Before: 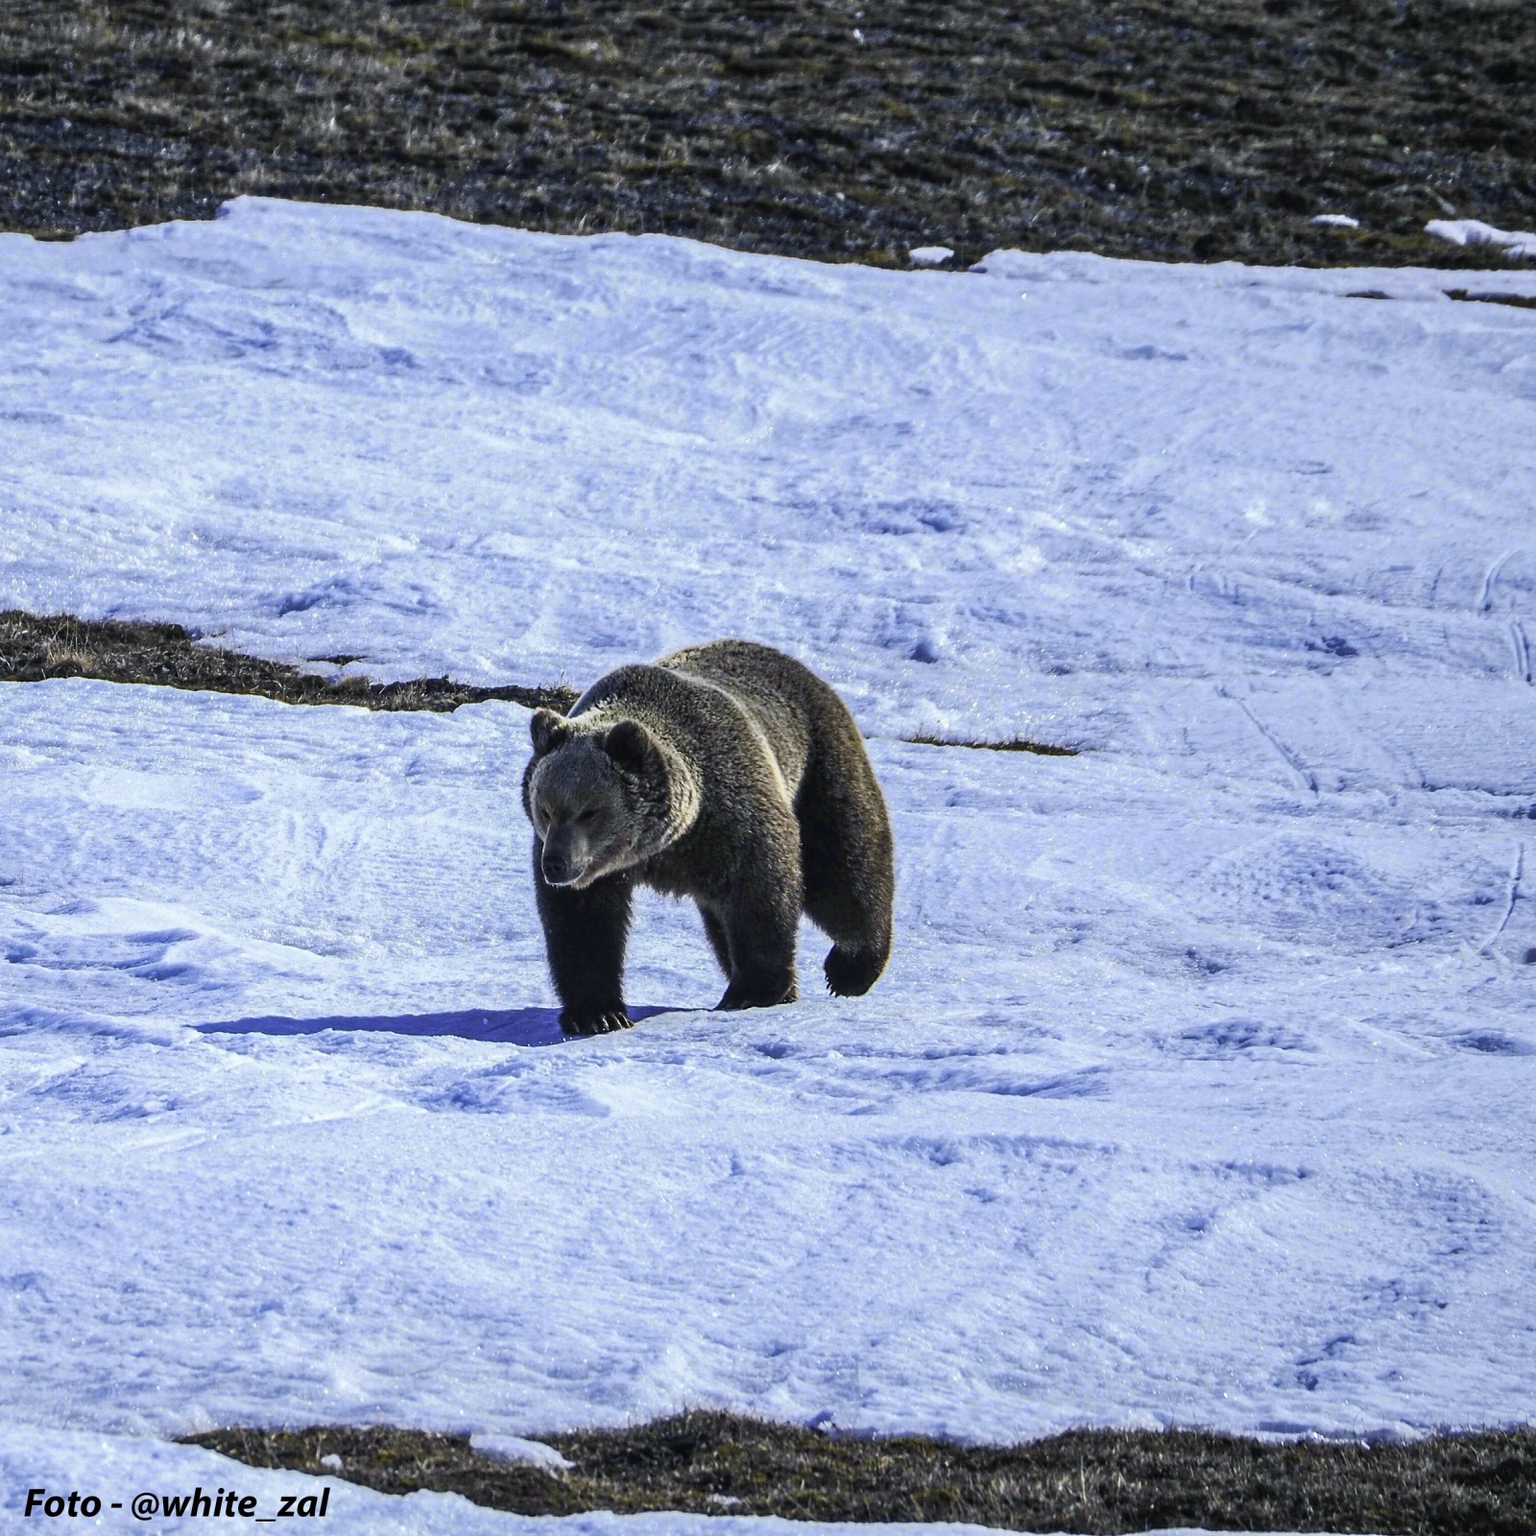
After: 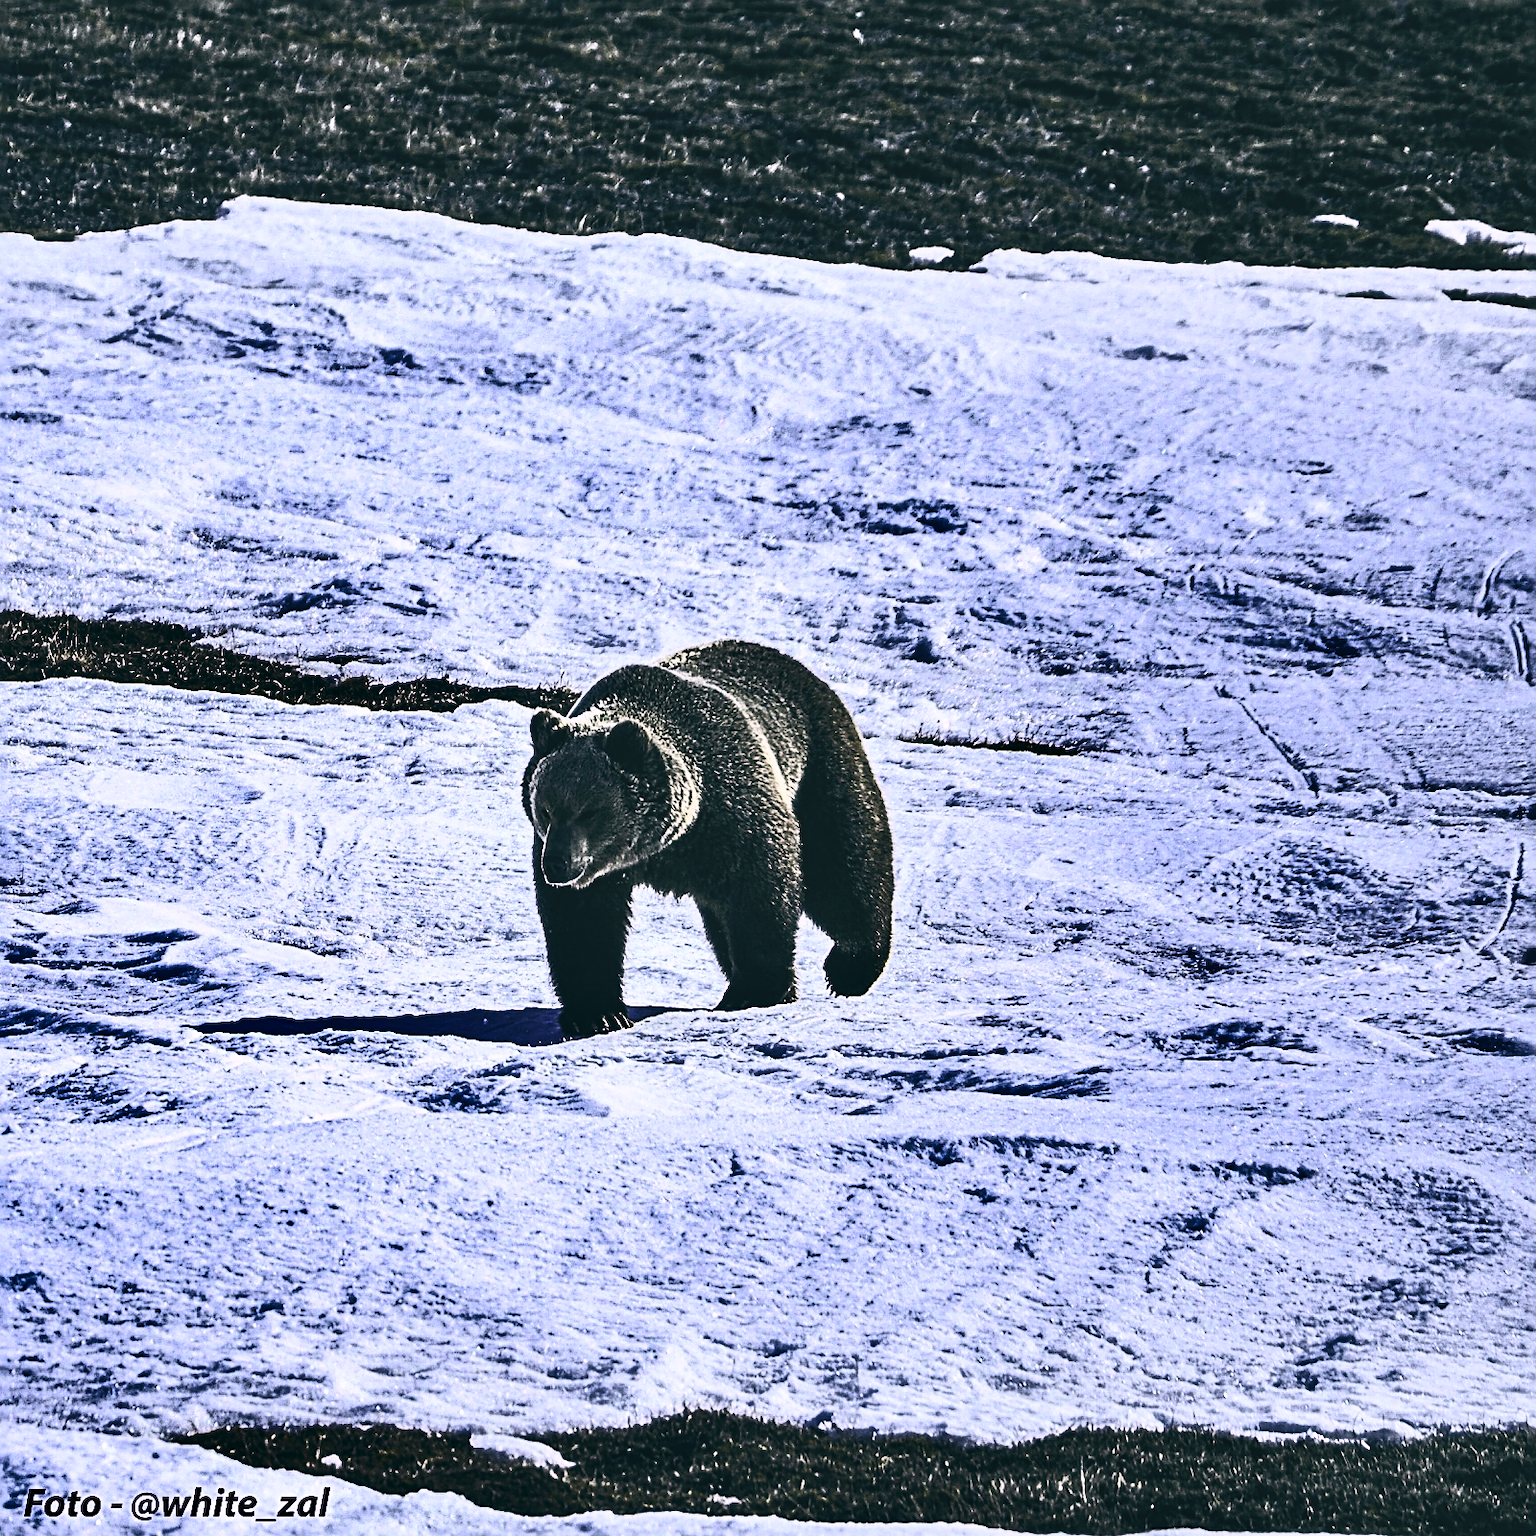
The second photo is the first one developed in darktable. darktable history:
shadows and highlights: shadows 24.5, highlights -78.15, soften with gaussian
tone equalizer: on, module defaults
contrast brightness saturation: contrast 0.57, brightness 0.57, saturation -0.34
sharpen: radius 2.817, amount 0.715
color balance: lift [1.016, 0.983, 1, 1.017], gamma [0.78, 1.018, 1.043, 0.957], gain [0.786, 1.063, 0.937, 1.017], input saturation 118.26%, contrast 13.43%, contrast fulcrum 21.62%, output saturation 82.76%
